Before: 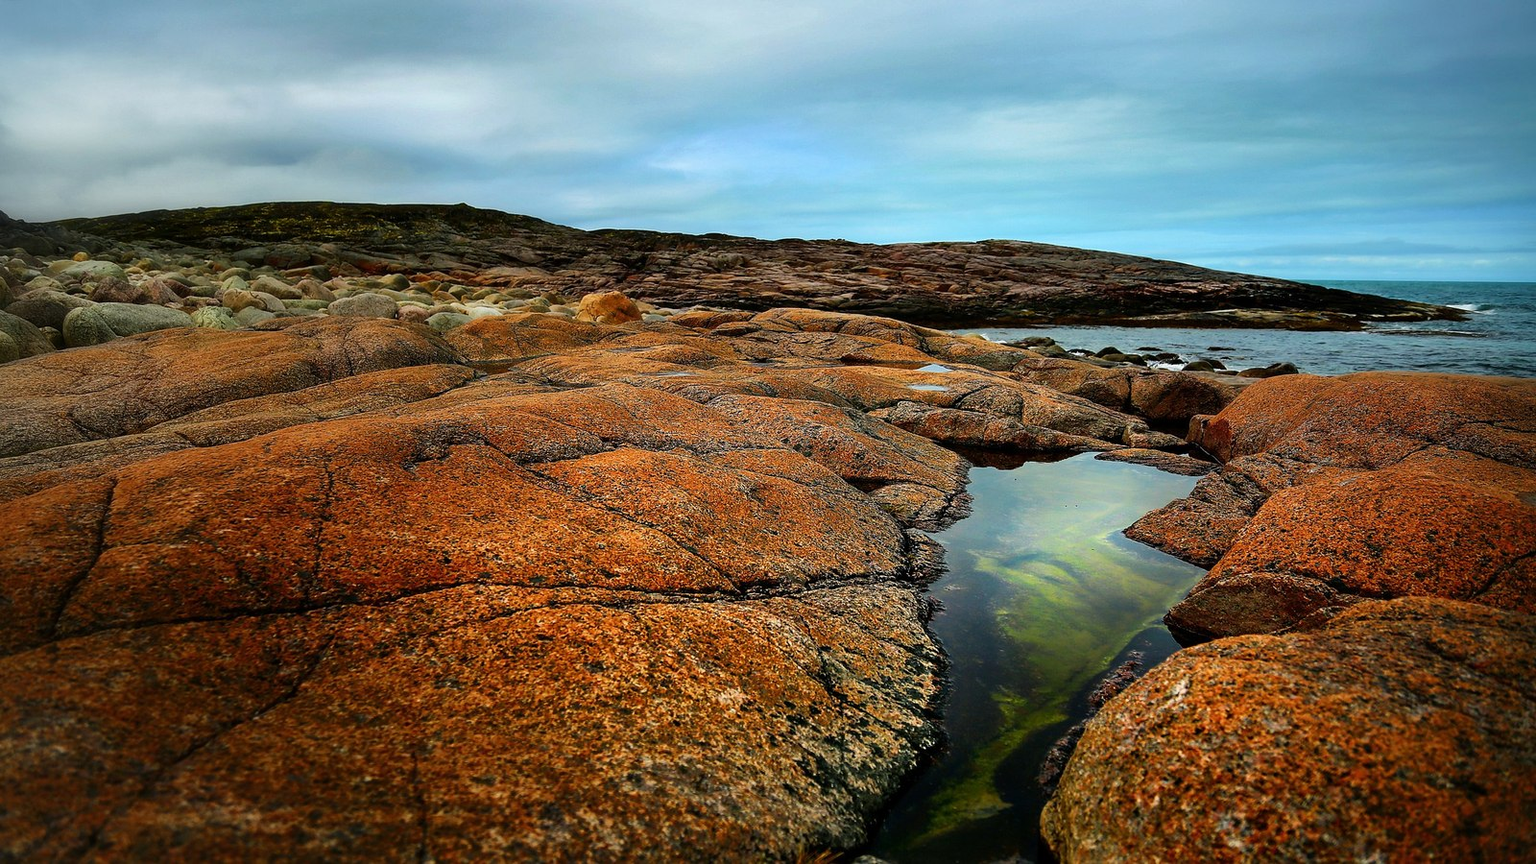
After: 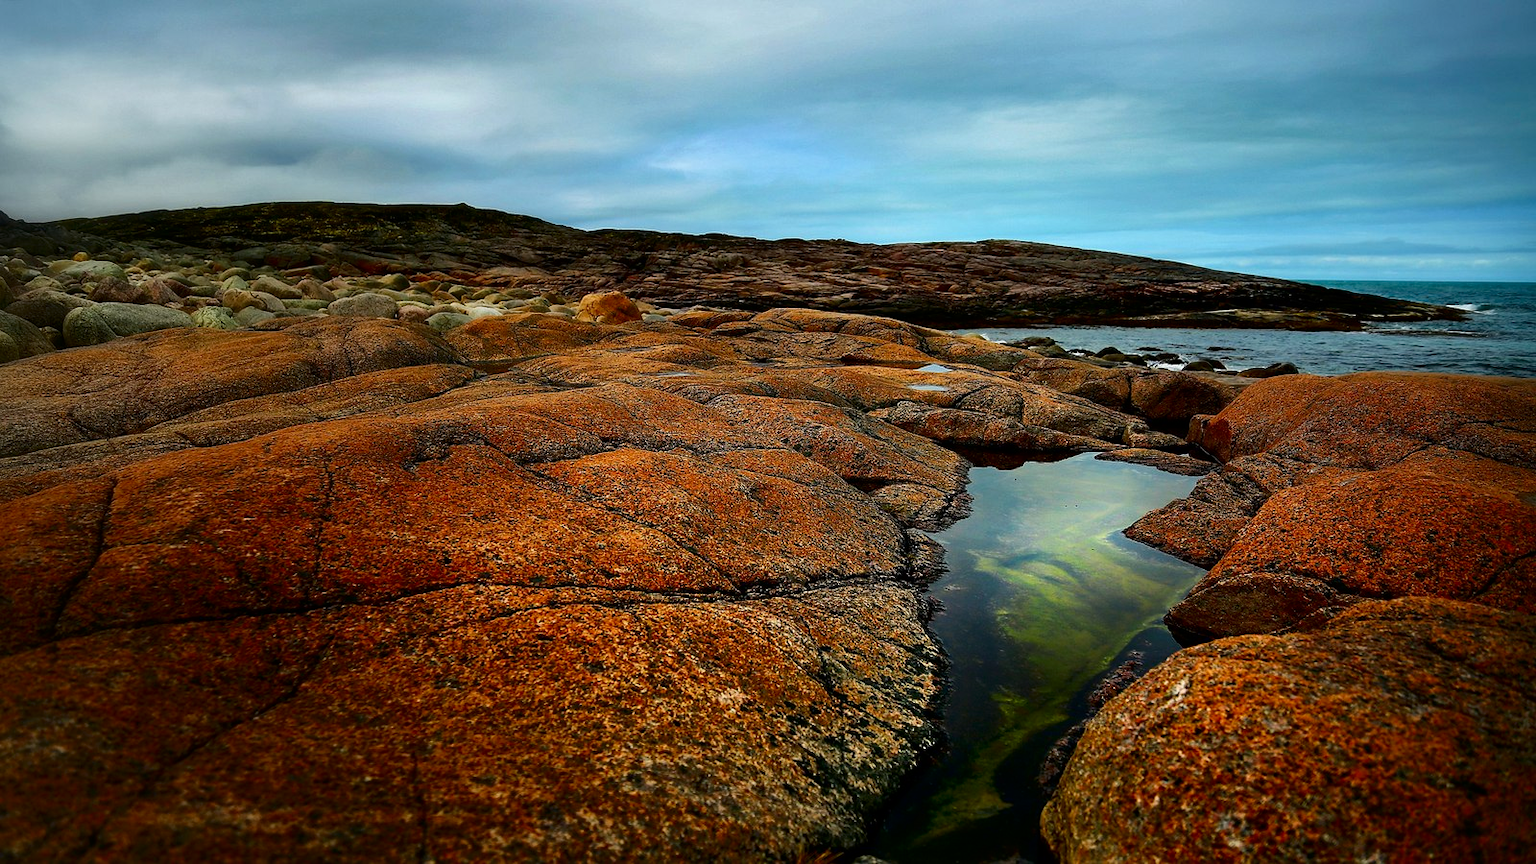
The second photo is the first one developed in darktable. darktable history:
contrast brightness saturation: contrast 0.067, brightness -0.127, saturation 0.046
